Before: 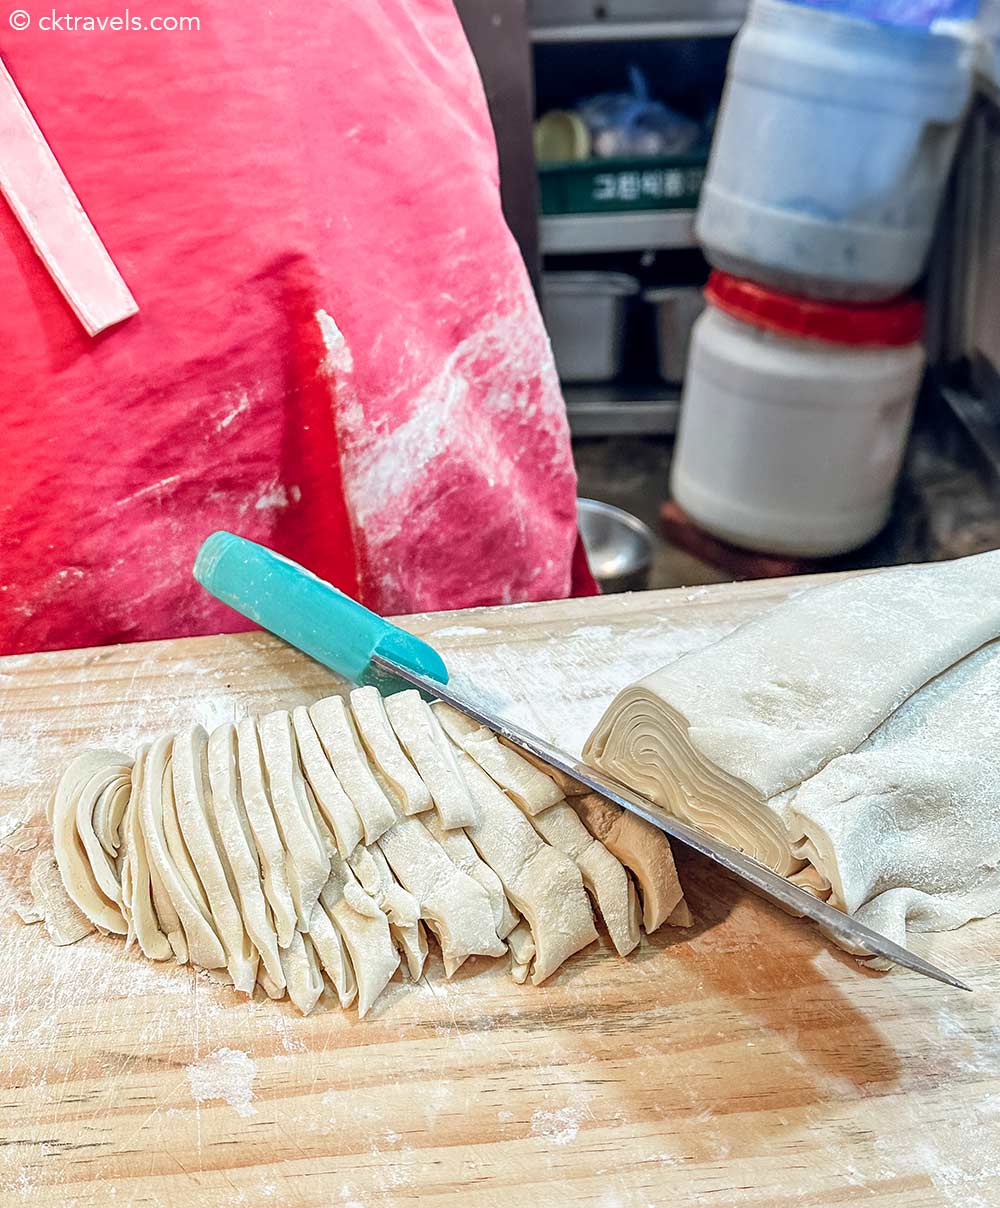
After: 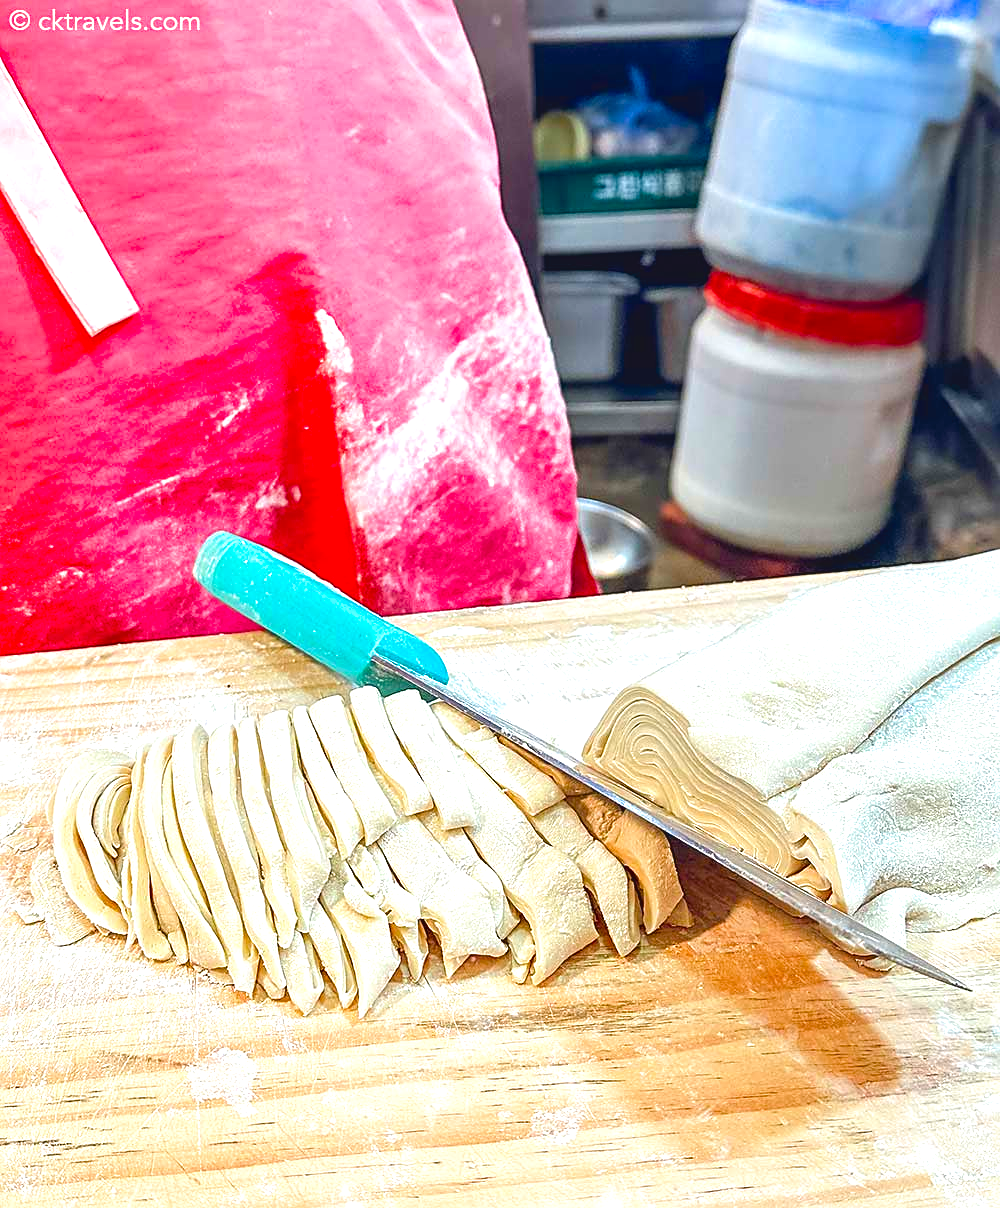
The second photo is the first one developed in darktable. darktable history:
exposure: exposure 0.668 EV, compensate highlight preservation false
tone curve: curves: ch0 [(0, 0.068) (1, 0.961)], color space Lab, independent channels, preserve colors none
sharpen: amount 0.491
velvia: strength 32.6%, mid-tones bias 0.201
